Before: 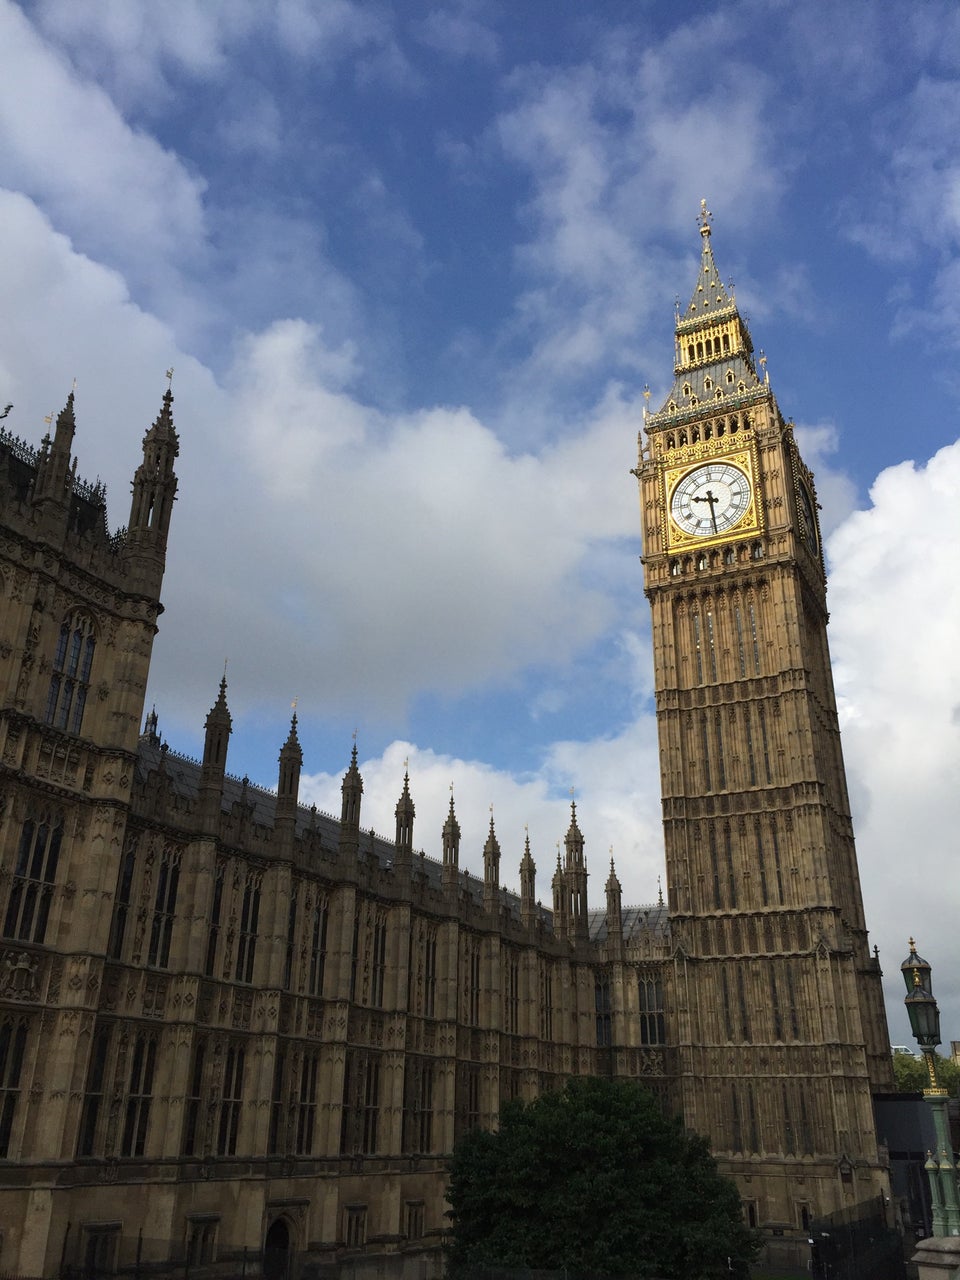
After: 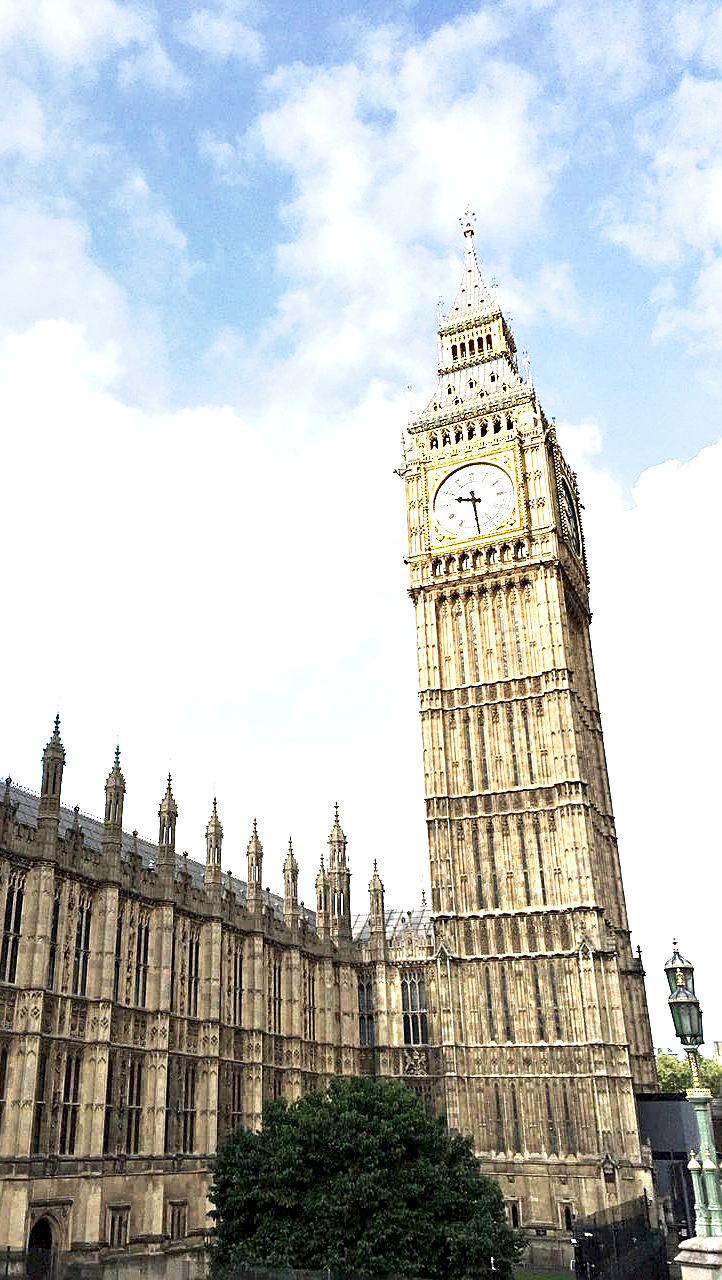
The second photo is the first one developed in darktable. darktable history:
sharpen: on, module defaults
crop and rotate: left 24.7%
exposure: black level correction 0.001, exposure 1.997 EV, compensate highlight preservation false
base curve: curves: ch0 [(0, 0) (0.088, 0.125) (0.176, 0.251) (0.354, 0.501) (0.613, 0.749) (1, 0.877)], preserve colors none
local contrast: highlights 191%, shadows 138%, detail 140%, midtone range 0.252
